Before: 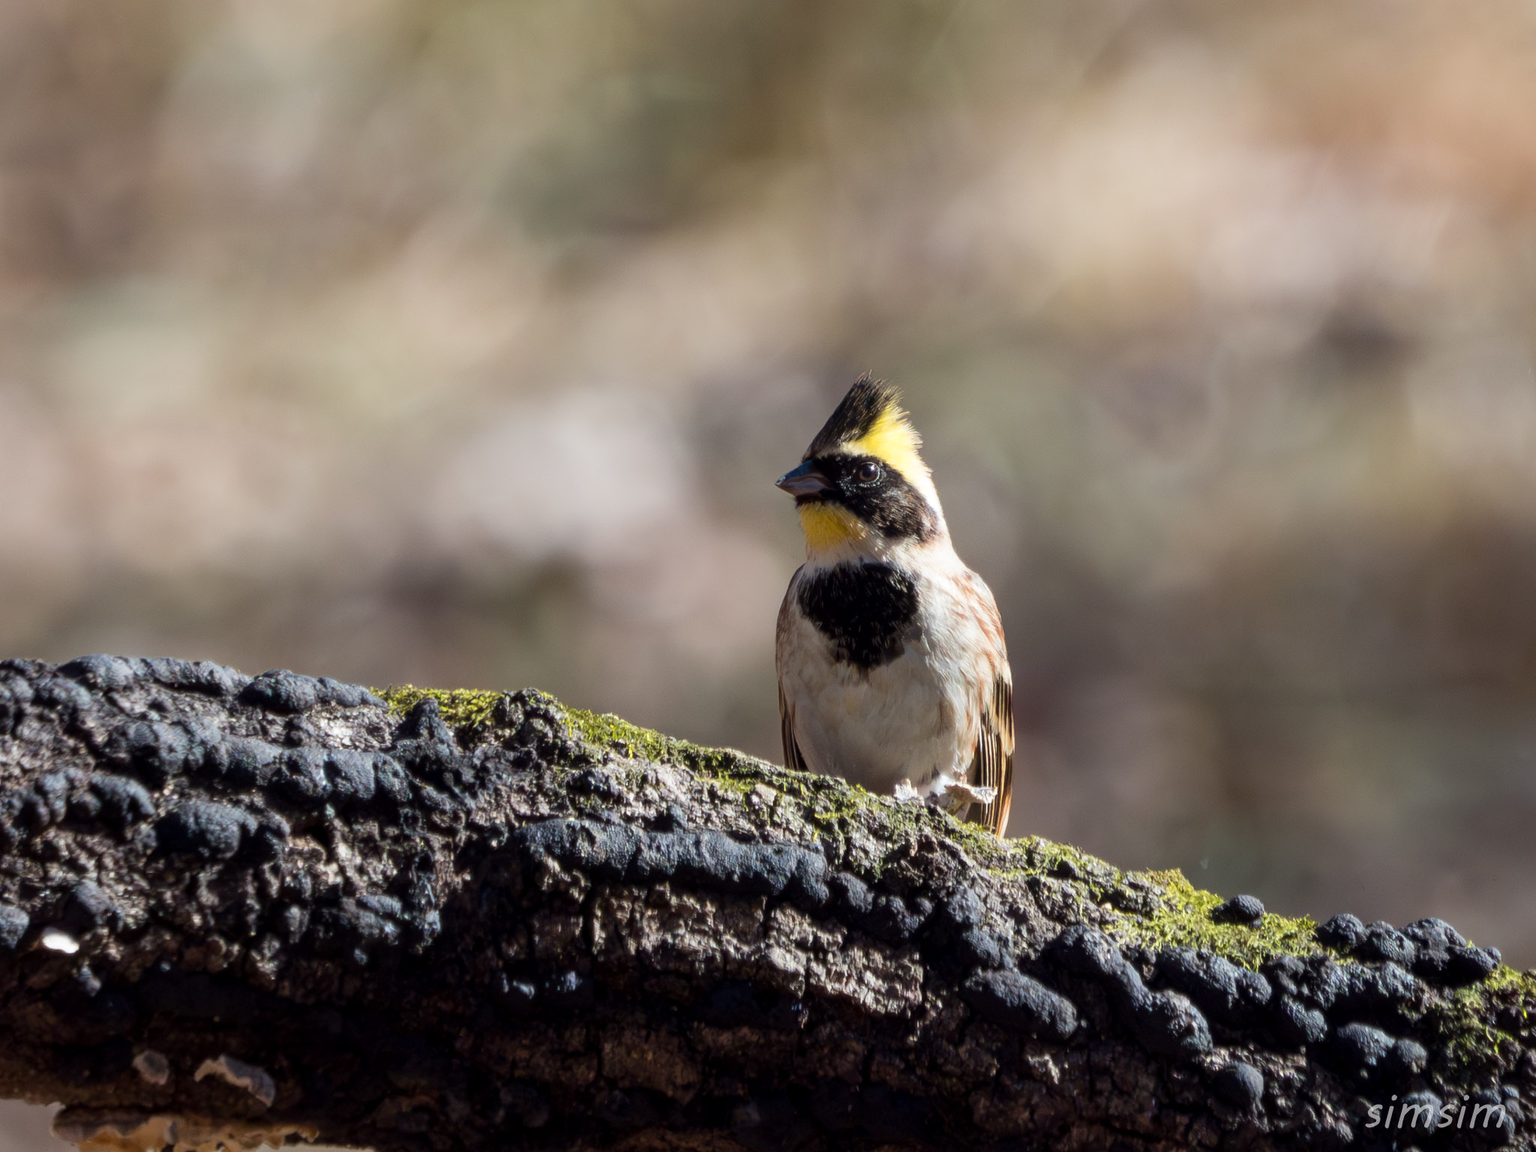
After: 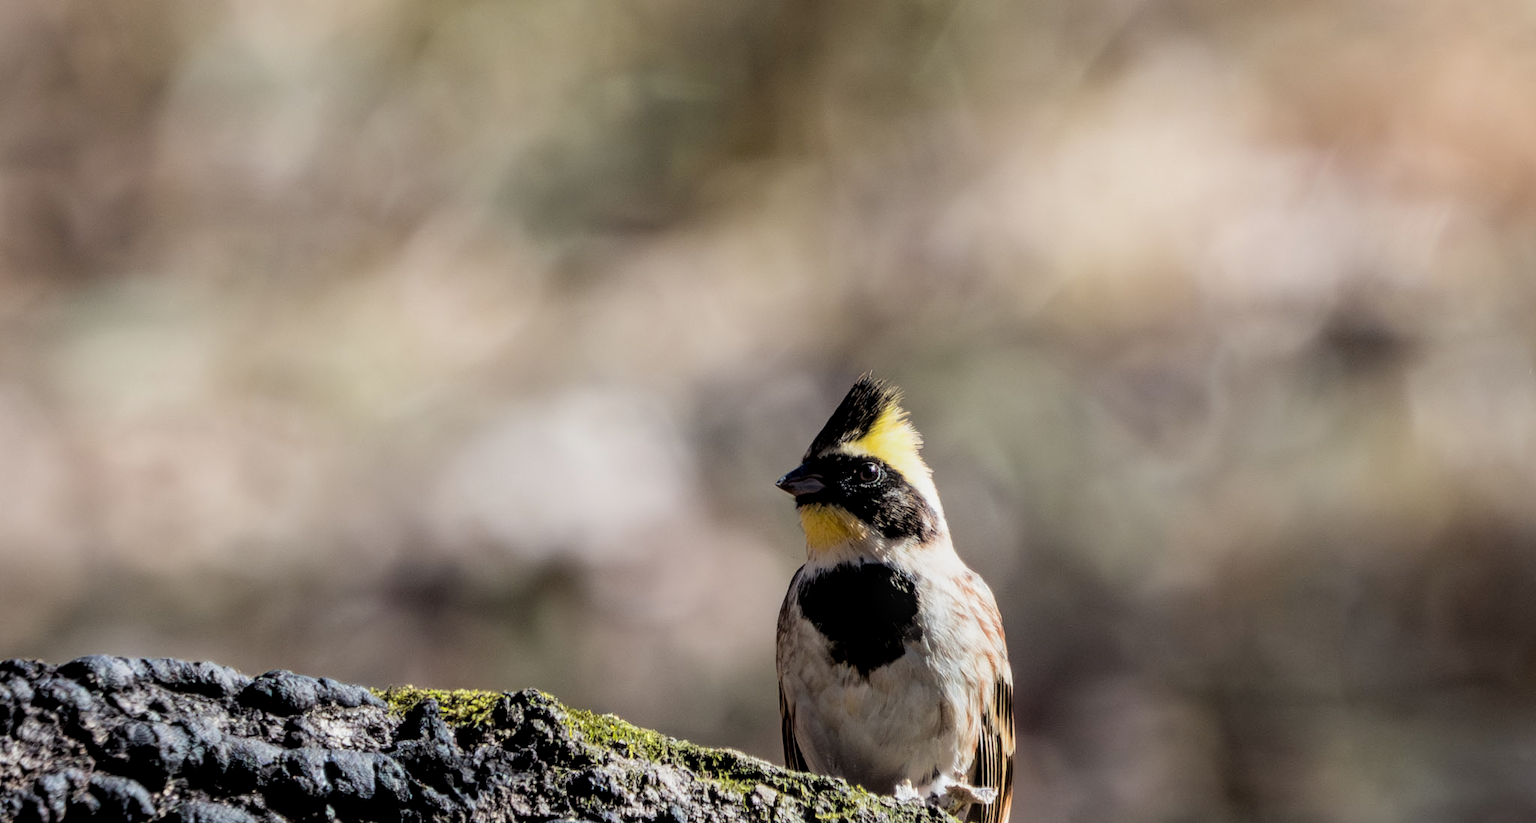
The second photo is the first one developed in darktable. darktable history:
crop: bottom 28.576%
filmic rgb: black relative exposure -5 EV, white relative exposure 3.2 EV, hardness 3.42, contrast 1.2, highlights saturation mix -30%
local contrast: on, module defaults
